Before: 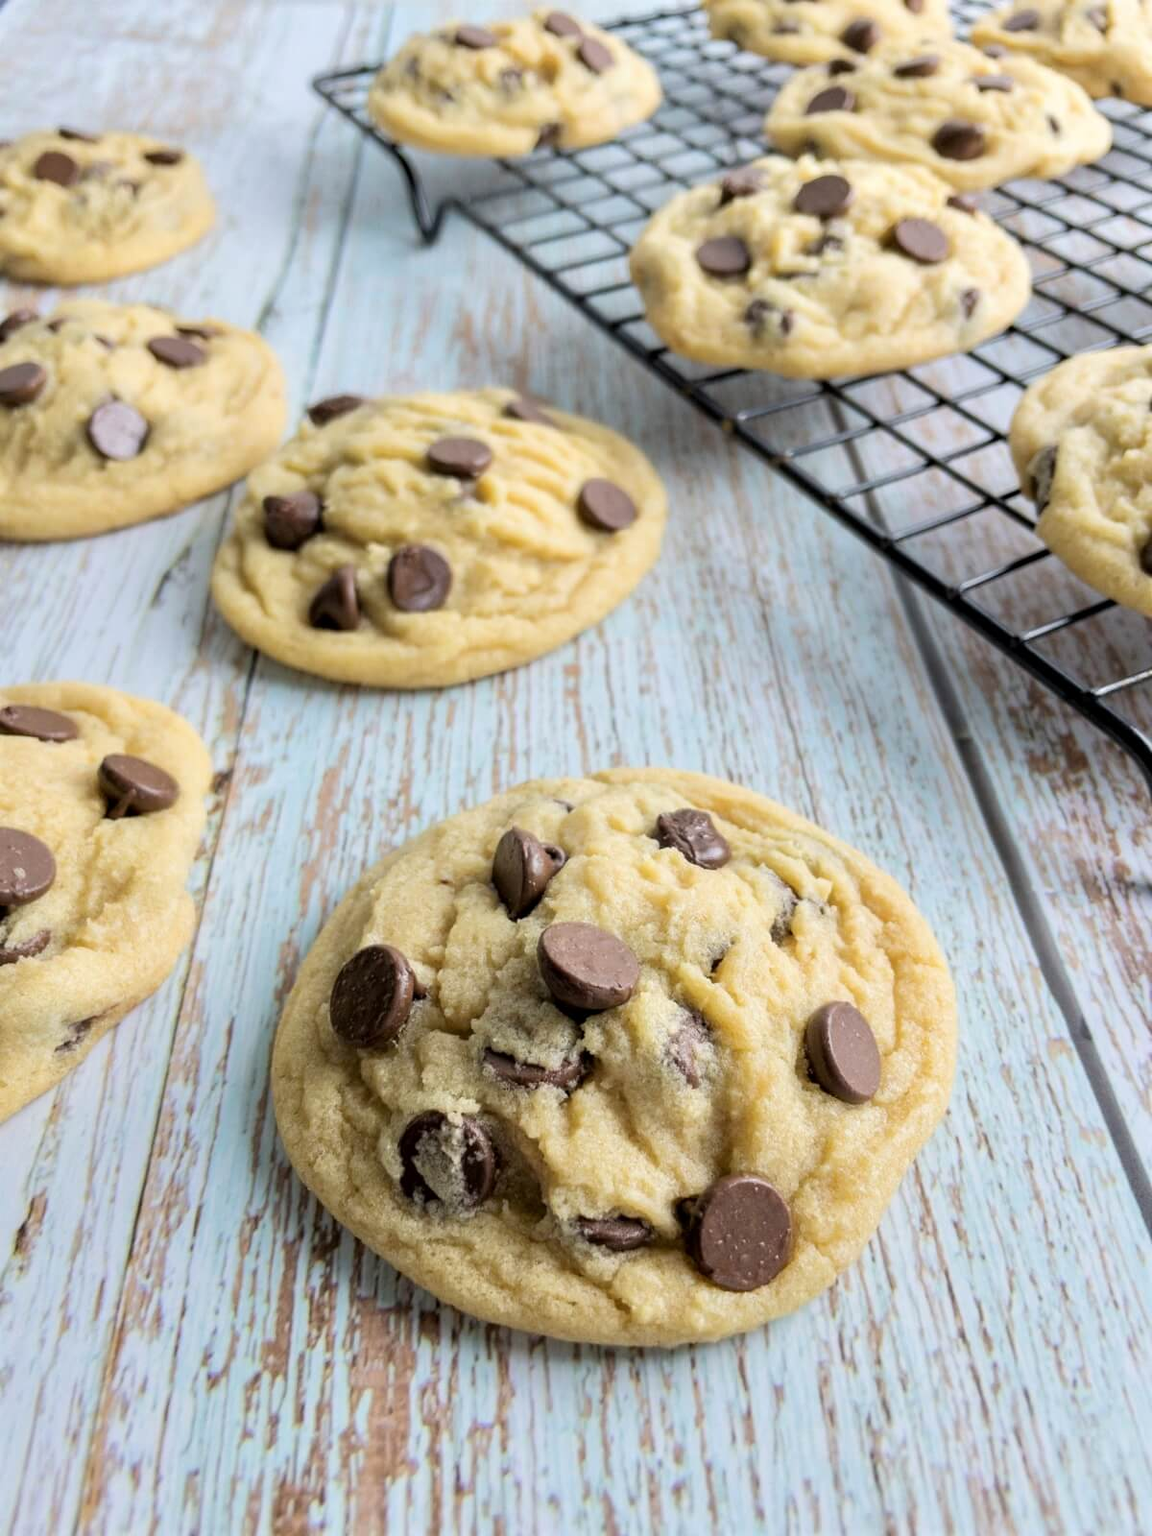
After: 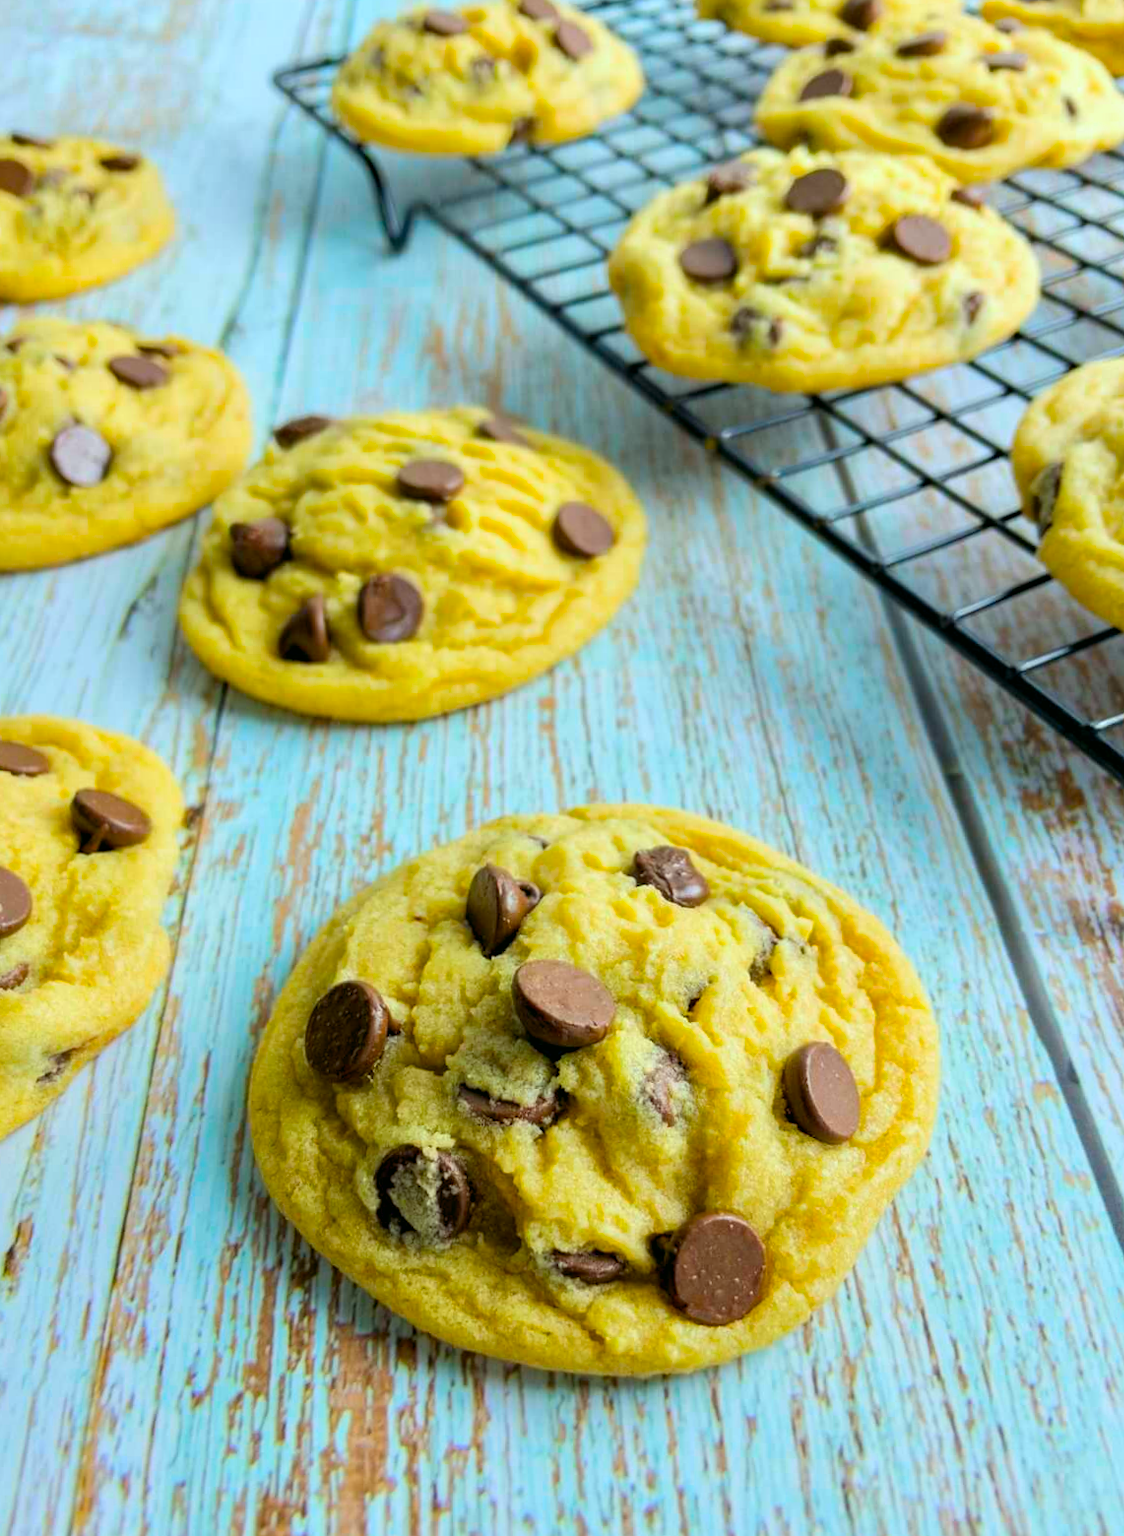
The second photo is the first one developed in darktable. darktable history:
color balance rgb: linear chroma grading › global chroma 15%, perceptual saturation grading › global saturation 30%
color correction: highlights a* -7.33, highlights b* 1.26, shadows a* -3.55, saturation 1.4
rotate and perspective: rotation 0.074°, lens shift (vertical) 0.096, lens shift (horizontal) -0.041, crop left 0.043, crop right 0.952, crop top 0.024, crop bottom 0.979
